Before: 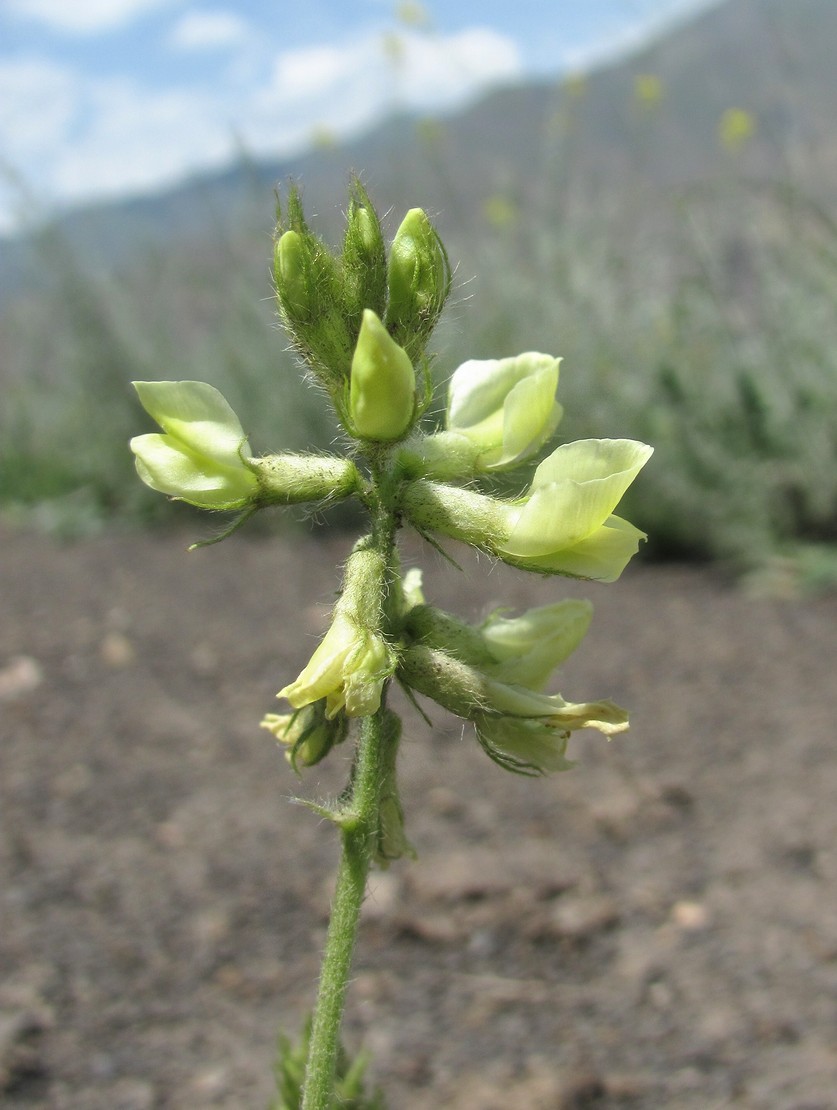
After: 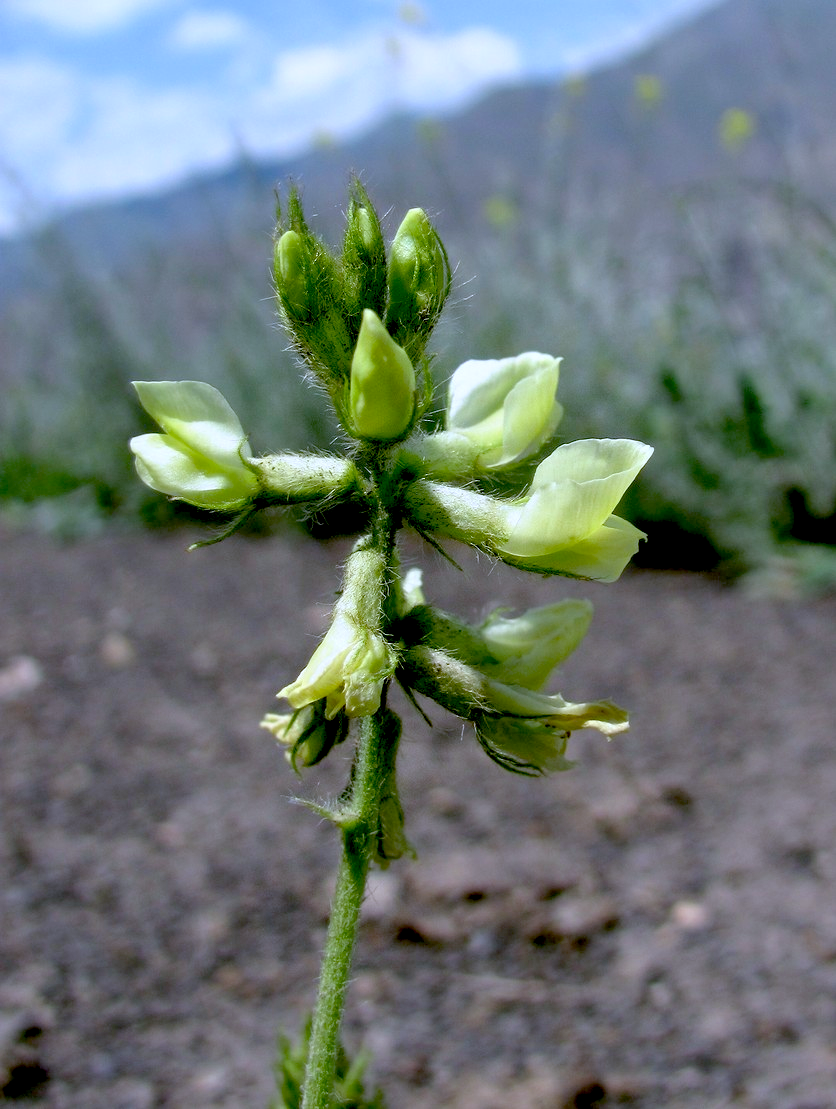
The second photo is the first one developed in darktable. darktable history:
exposure: black level correction 0.056, compensate highlight preservation false
color calibration: illuminant as shot in camera, x 0.379, y 0.396, temperature 4138.76 K
